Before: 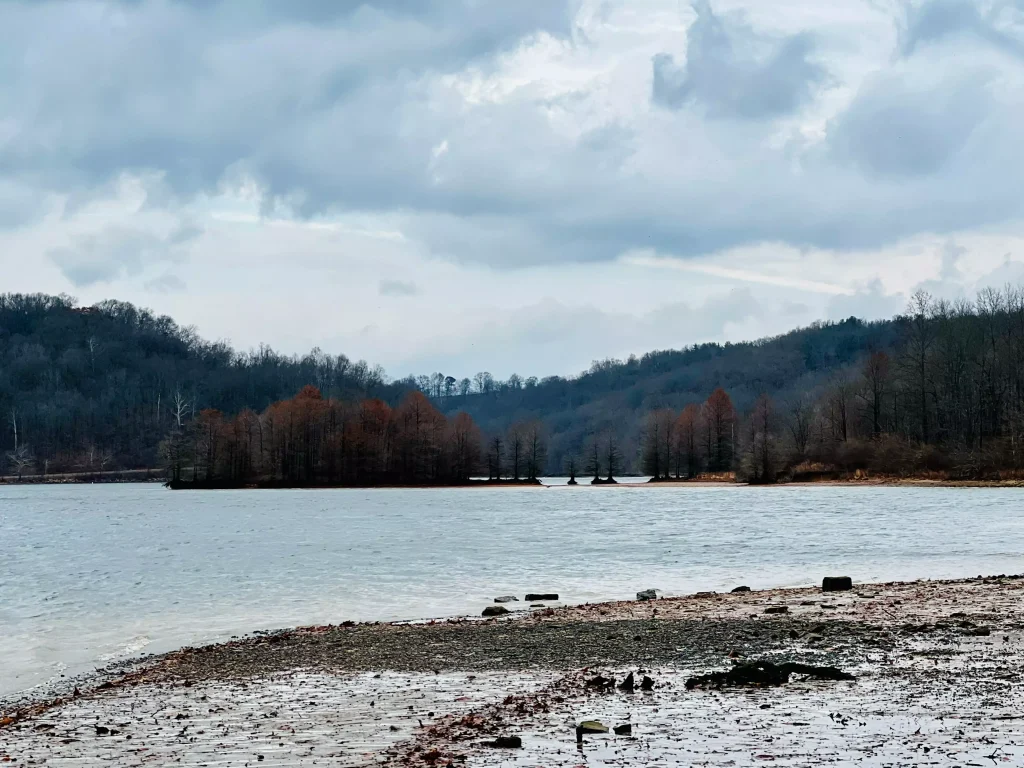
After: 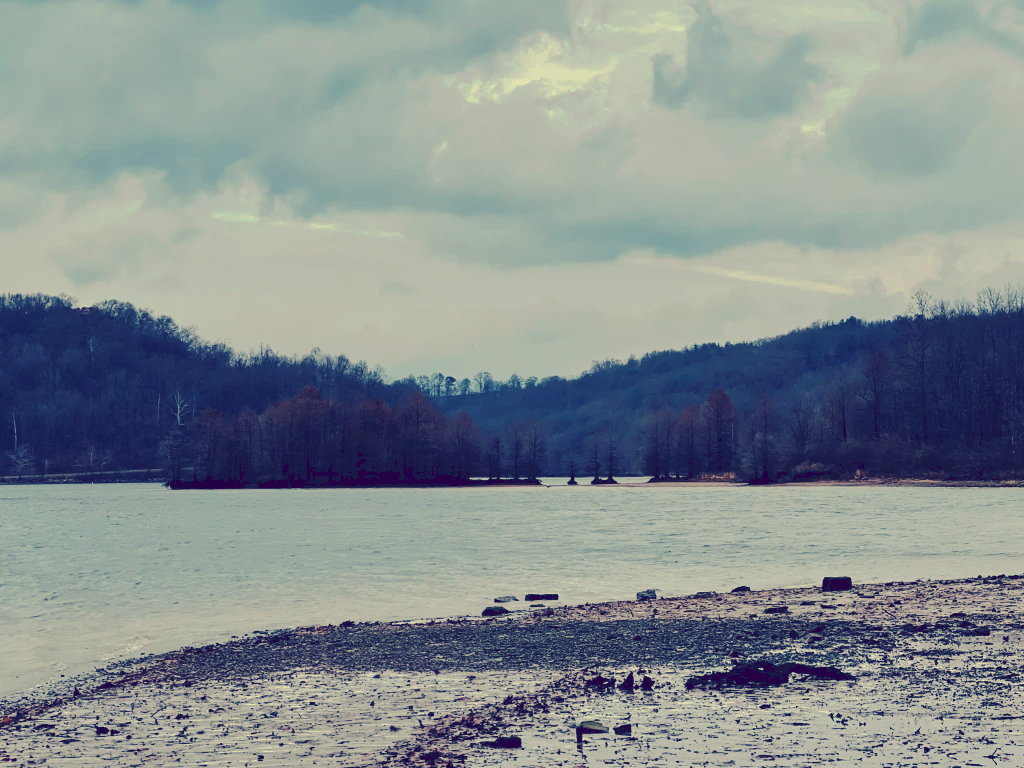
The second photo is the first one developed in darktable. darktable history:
tone curve: curves: ch0 [(0, 0) (0.003, 0.098) (0.011, 0.099) (0.025, 0.103) (0.044, 0.114) (0.069, 0.13) (0.1, 0.142) (0.136, 0.161) (0.177, 0.189) (0.224, 0.224) (0.277, 0.266) (0.335, 0.32) (0.399, 0.38) (0.468, 0.45) (0.543, 0.522) (0.623, 0.598) (0.709, 0.669) (0.801, 0.731) (0.898, 0.786) (1, 1)], preserve colors none
color look up table: target L [95.8, 93.35, 91.09, 87.12, 81.85, 75.56, 72.25, 69.44, 68.95, 55.83, 45.18, 43.83, 11.07, 203.96, 84.85, 69.45, 61.87, 60.16, 50.34, 46.96, 45.82, 42.29, 22.12, 19.06, 88.31, 87.41, 70.68, 67.22, 67.11, 57.99, 62.49, 49.65, 48.88, 46.67, 41.78, 46.45, 33.78, 26.05, 33.43, 14.07, 10.93, 4.063, 80.8, 79.81, 57.98, 53.17, 45.21, 34.93, 29.03], target a [-10.29, -20.25, -38.34, -63.63, -80.32, -66.77, -66.56, -31.31, -7.136, -48.88, -24.08, -29.37, 8.266, 0, 1.695, 27.18, 43.9, 12.46, 64.86, 36.21, 33.83, 65.07, 5.363, 43.38, -1.447, 20.28, 32.56, 40.83, 21.41, 68.32, 0.732, 76.34, 27.7, 69.55, 0.292, 61.11, 21.25, 45.55, 58.06, 48.26, 38.07, 35.19, -61.11, -42.44, -24.84, -11.26, -20.56, -6.241, 3.535], target b [35.34, 79.49, 61.19, 28.57, 47.26, 28.52, 54.48, 10.21, 39.78, 33.69, 16, -0.611, -34, -0.003, 34.23, 37.05, 12.26, 17.24, 16.23, 23.32, -8.468, -1.034, -17.36, -15.94, 15.77, 8.663, 4.906, -4.339, -16.25, -32.54, 1.413, -16.75, -37.26, -47.91, -49.74, -20.98, -33.19, -77.87, -43.52, -71.88, -39.81, -51.46, 2.585, 0.496, -31.64, -17.58, -20.25, -19.91, -40.41], num patches 49
